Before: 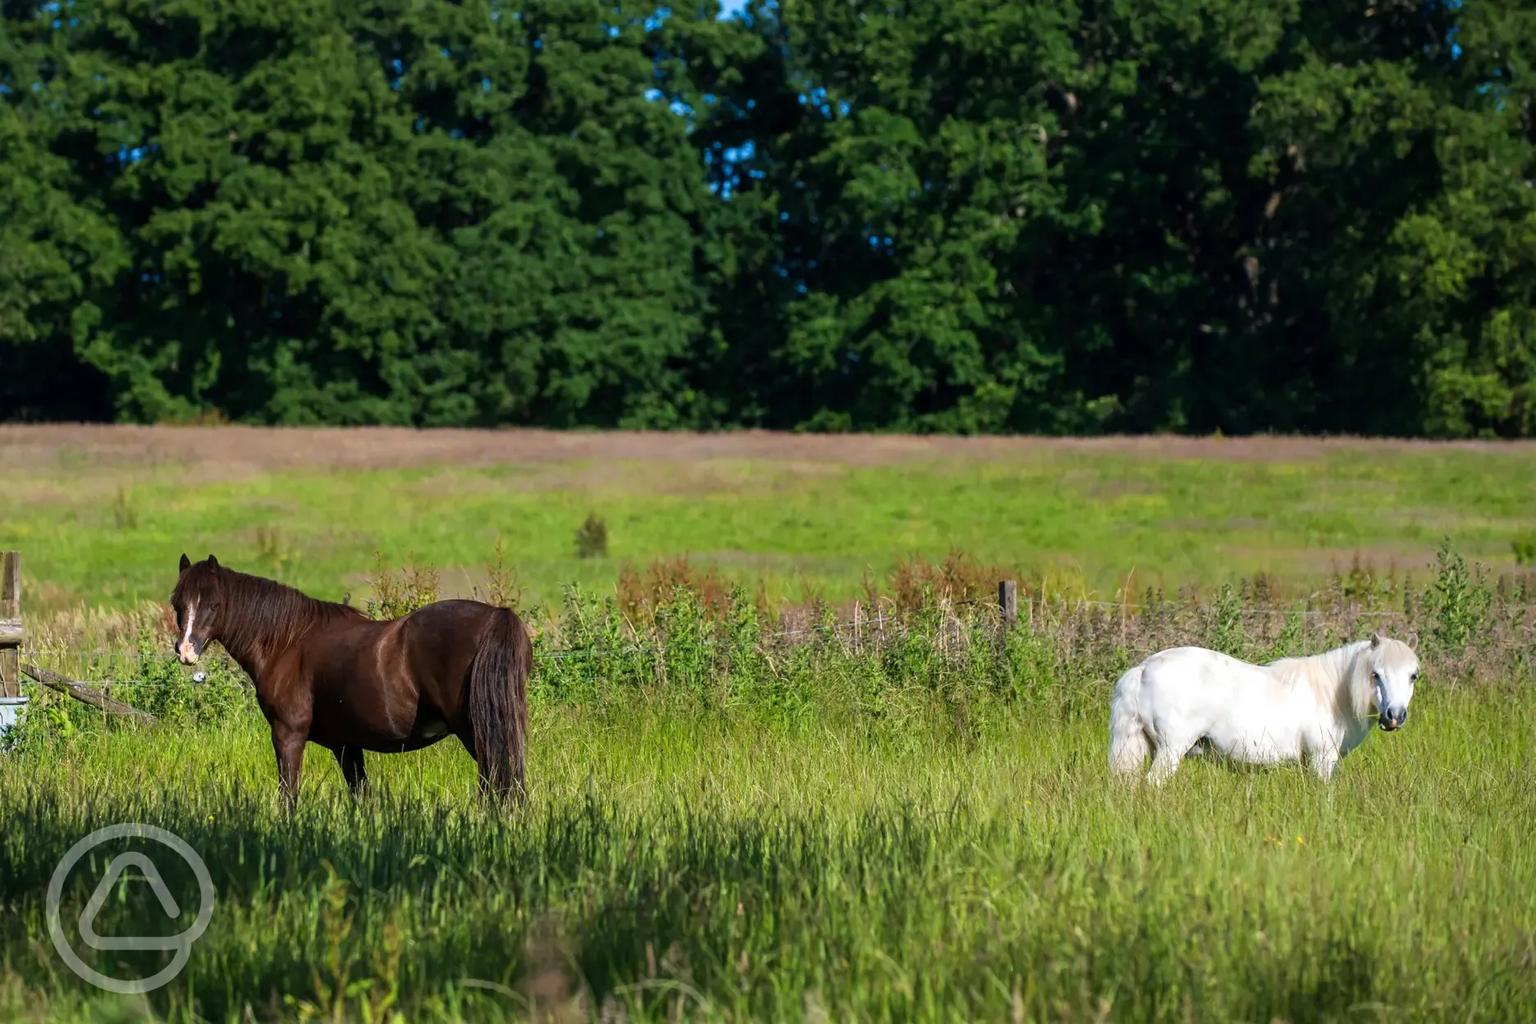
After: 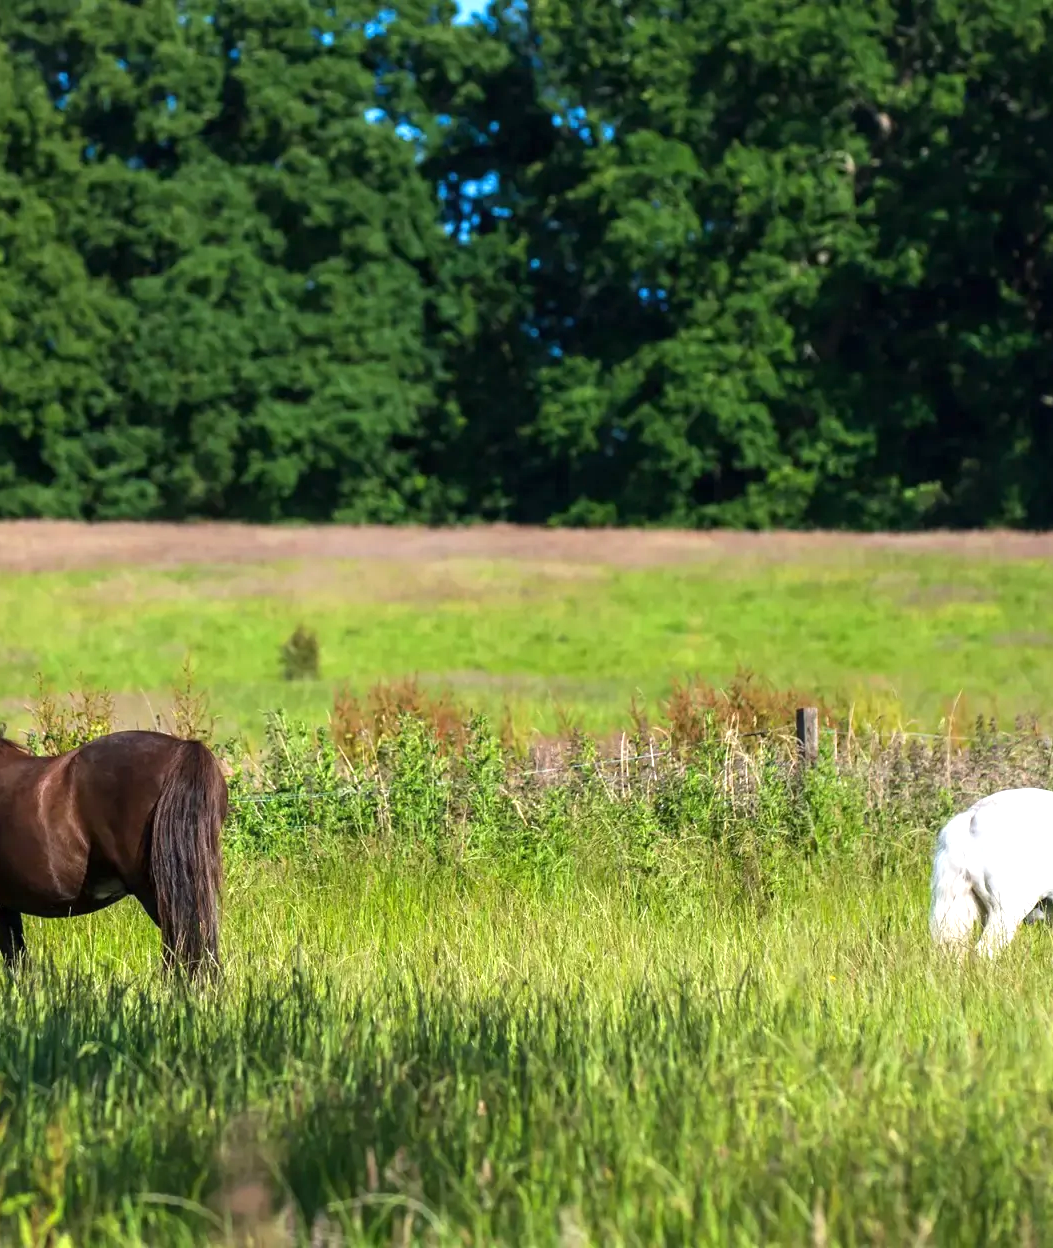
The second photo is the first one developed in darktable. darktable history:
exposure: black level correction 0, exposure 0.7 EV, compensate exposure bias true, compensate highlight preservation false
crop and rotate: left 22.516%, right 21.234%
